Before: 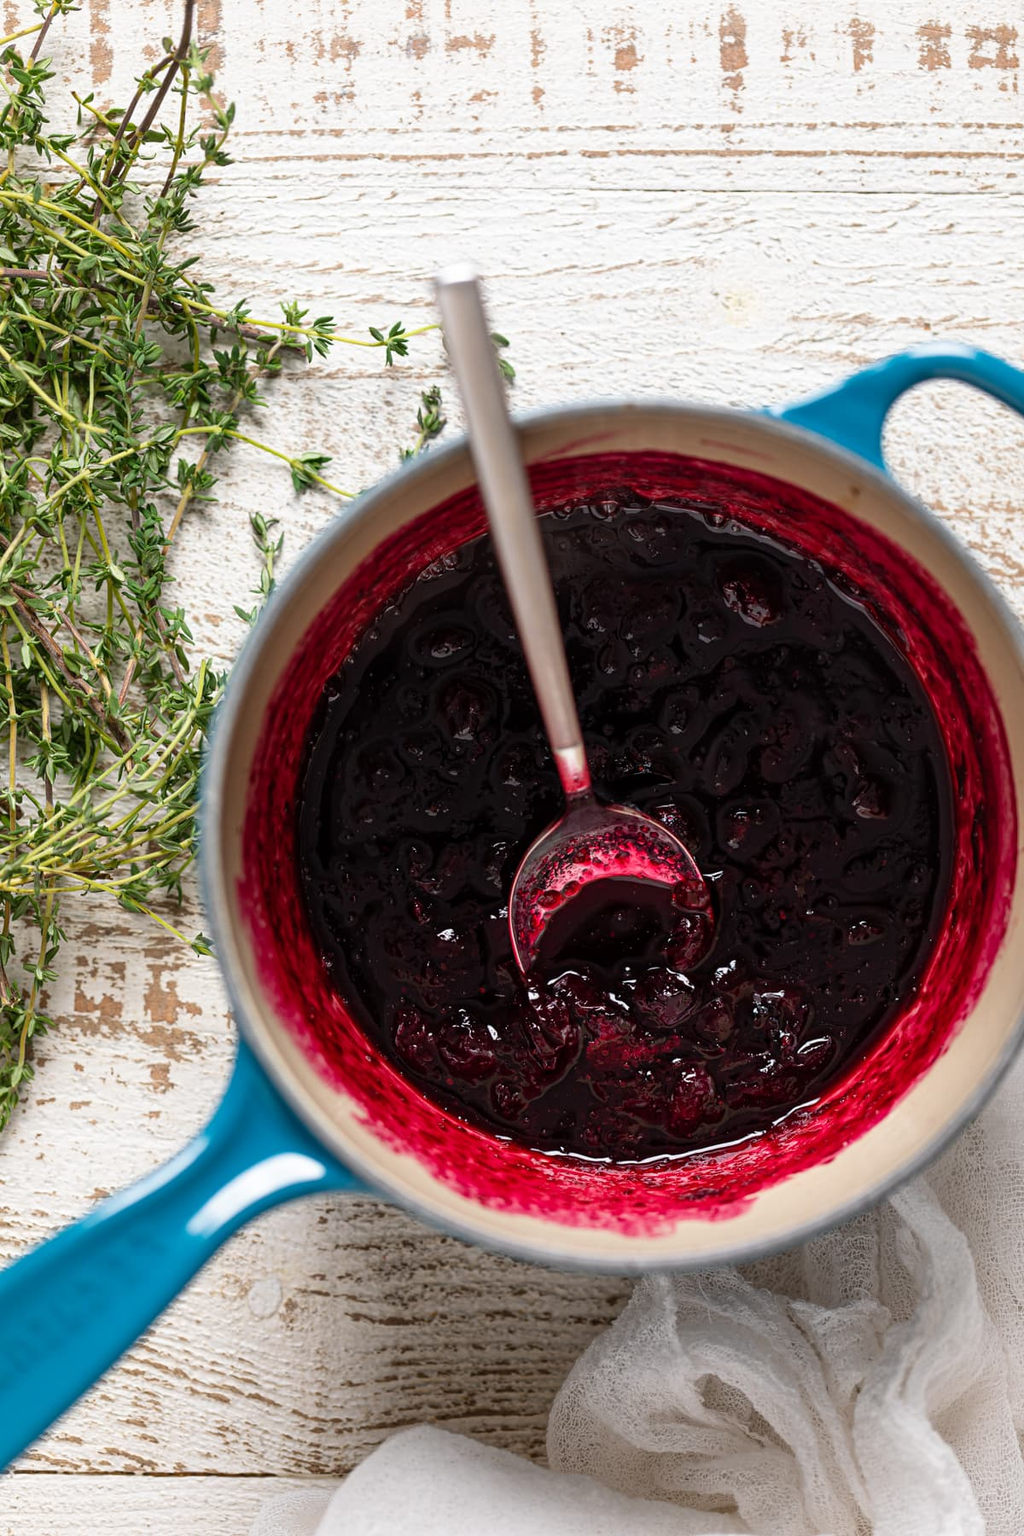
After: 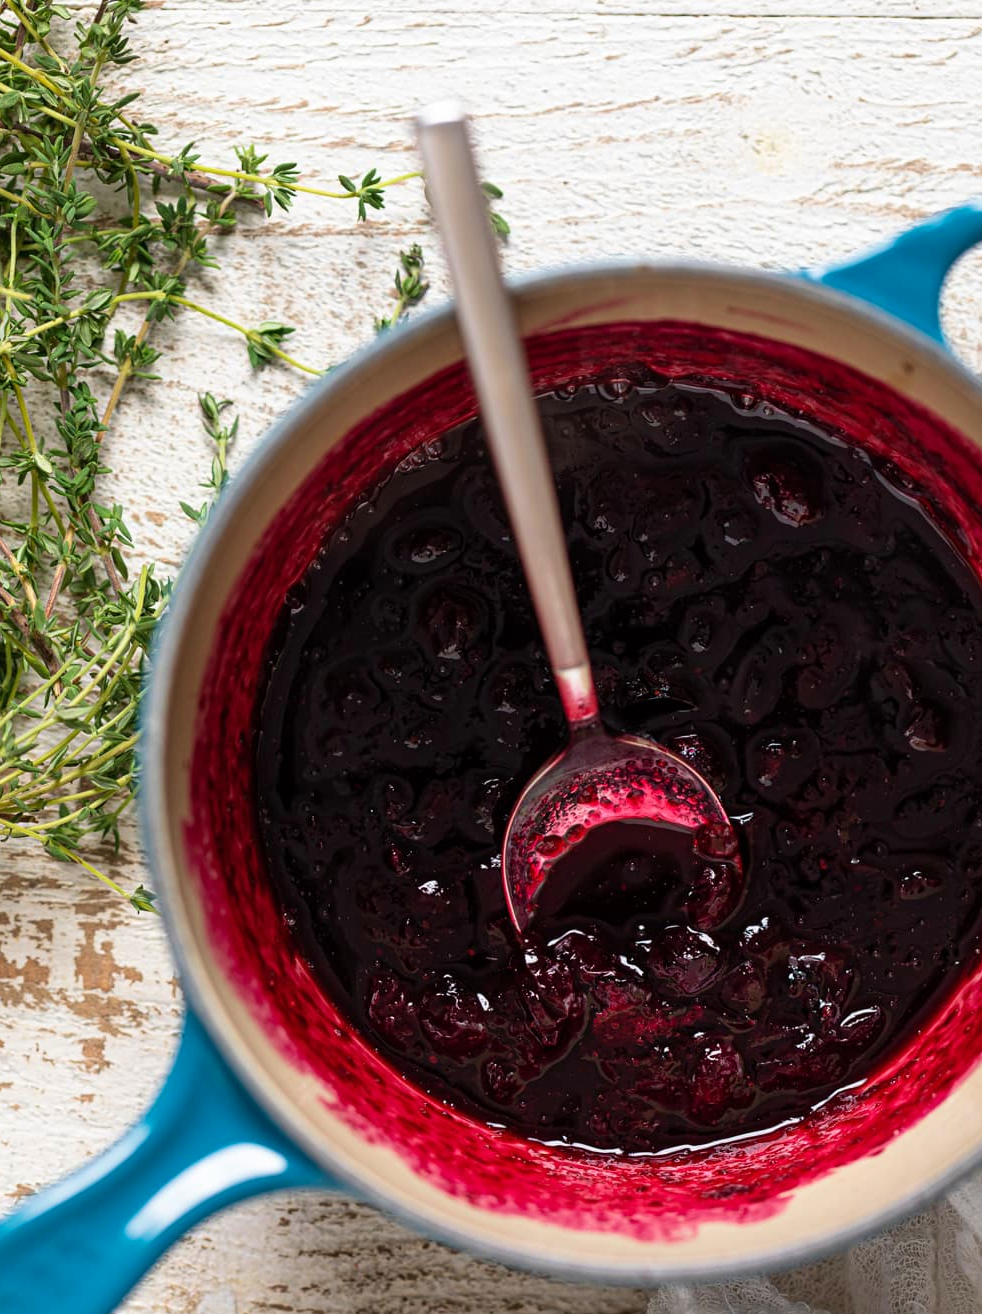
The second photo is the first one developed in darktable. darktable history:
crop: left 7.843%, top 11.579%, right 10.315%, bottom 15.405%
velvia: on, module defaults
